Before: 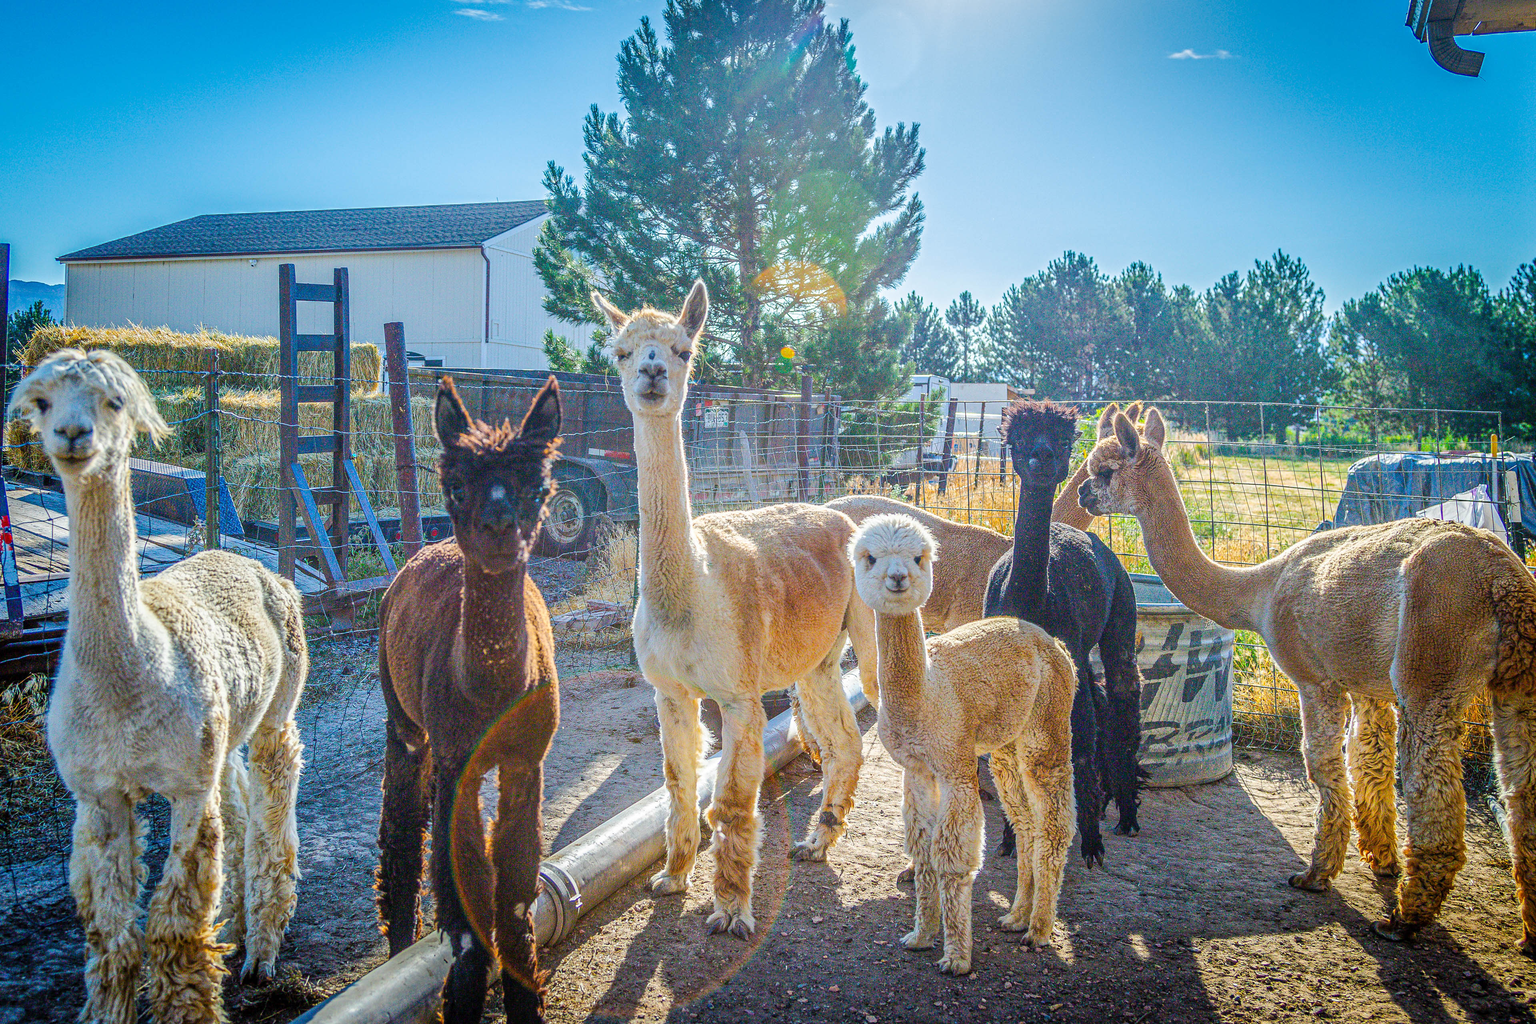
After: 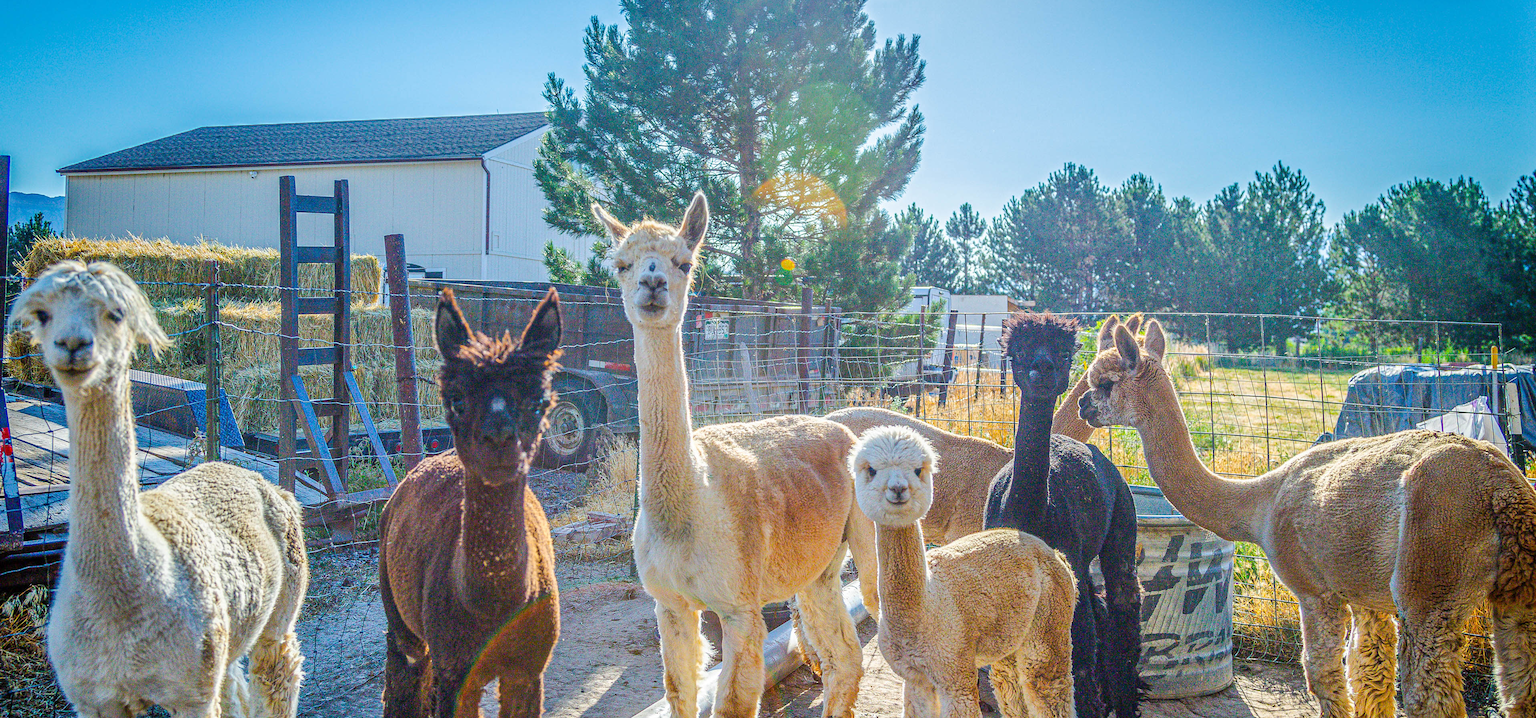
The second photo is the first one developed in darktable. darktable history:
crop and rotate: top 8.671%, bottom 21.184%
